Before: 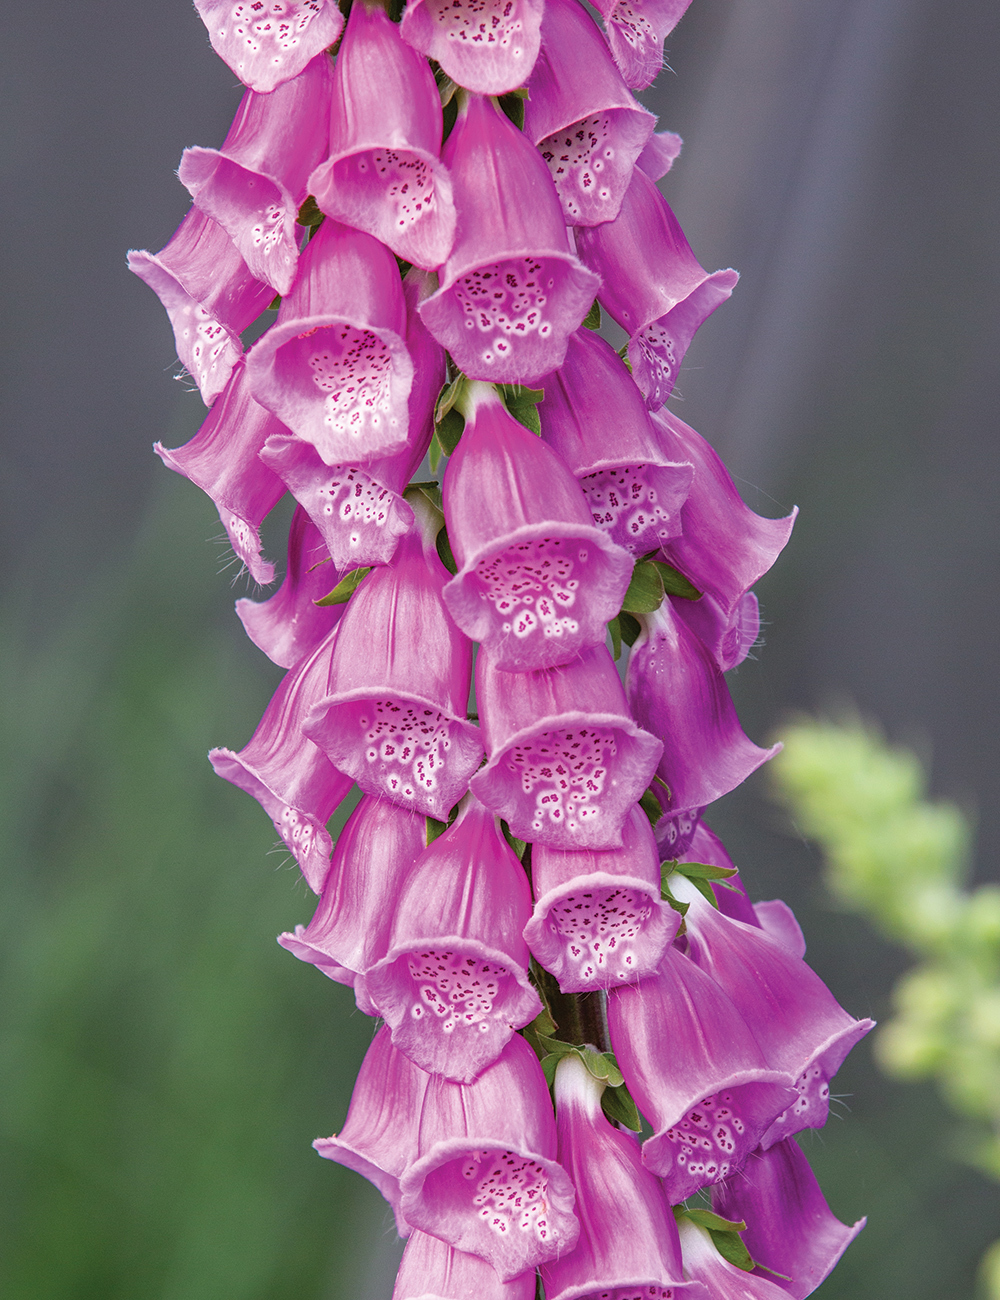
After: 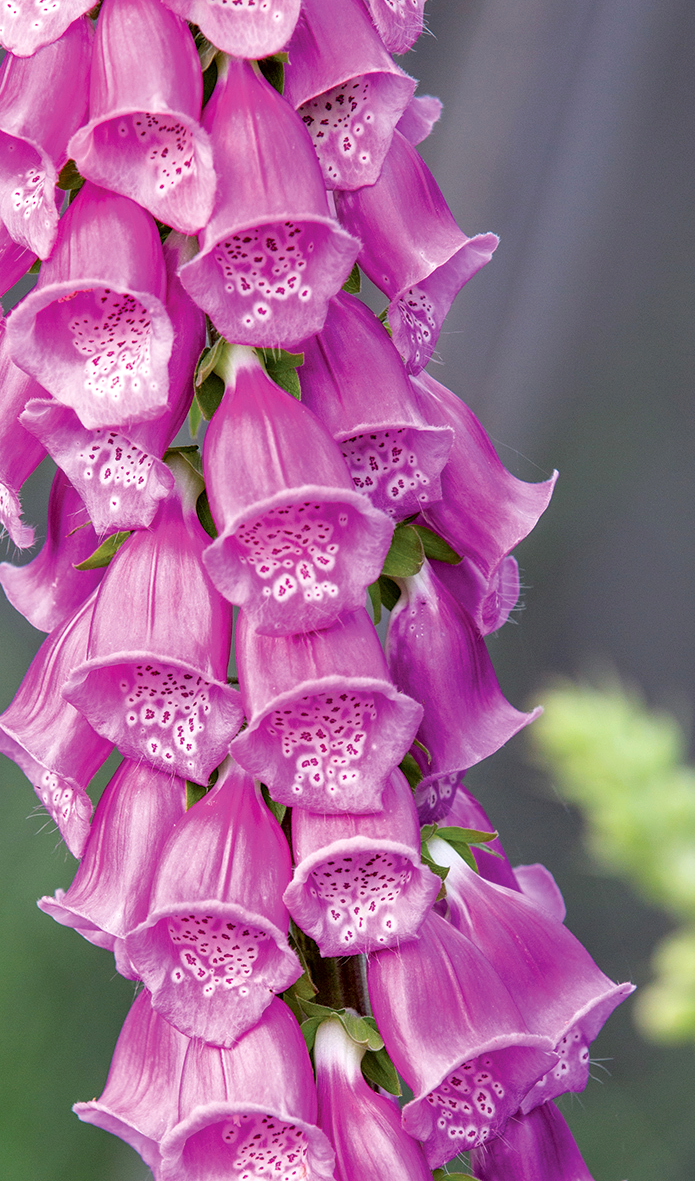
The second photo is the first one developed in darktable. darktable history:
crop and rotate: left 24.034%, top 2.838%, right 6.406%, bottom 6.299%
exposure: black level correction 0.007, exposure 0.159 EV, compensate highlight preservation false
